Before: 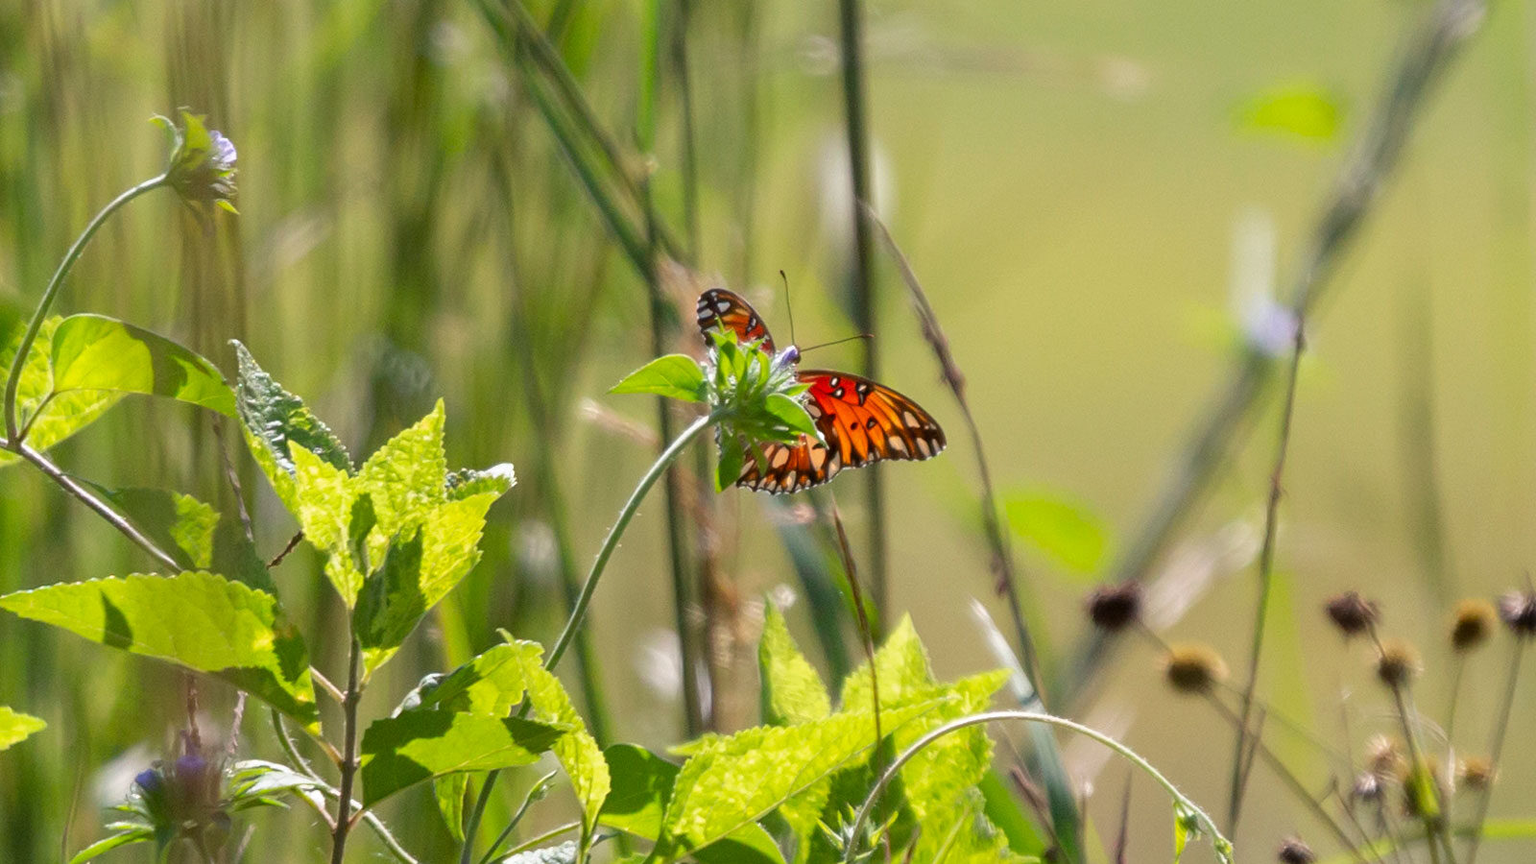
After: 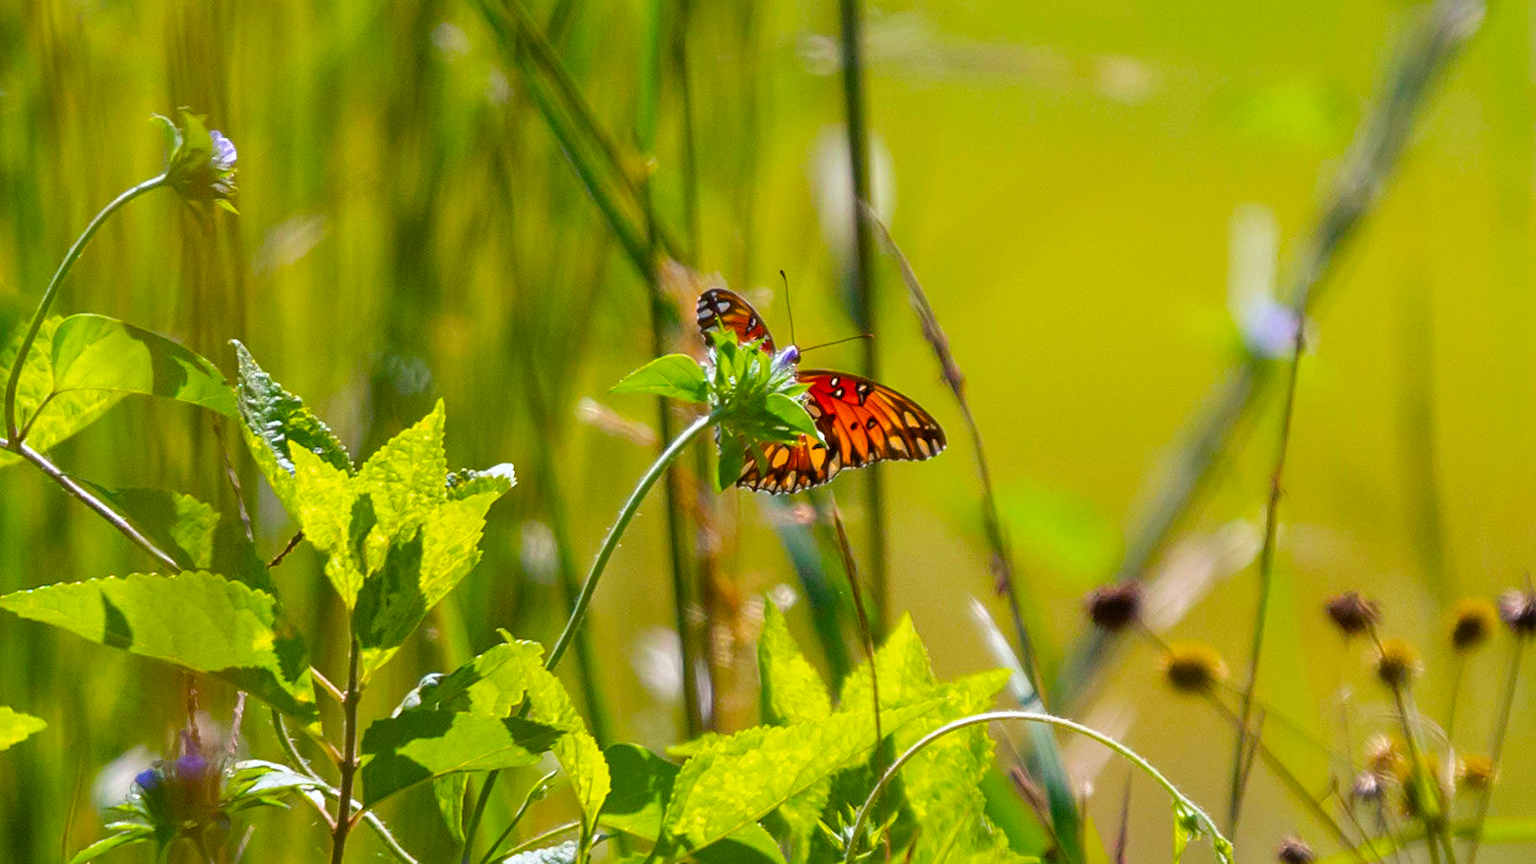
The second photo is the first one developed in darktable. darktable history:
sharpen: amount 0.2
white balance: red 0.982, blue 1.018
color balance rgb: linear chroma grading › global chroma 23.15%, perceptual saturation grading › global saturation 28.7%, perceptual saturation grading › mid-tones 12.04%, perceptual saturation grading › shadows 10.19%, global vibrance 22.22%
